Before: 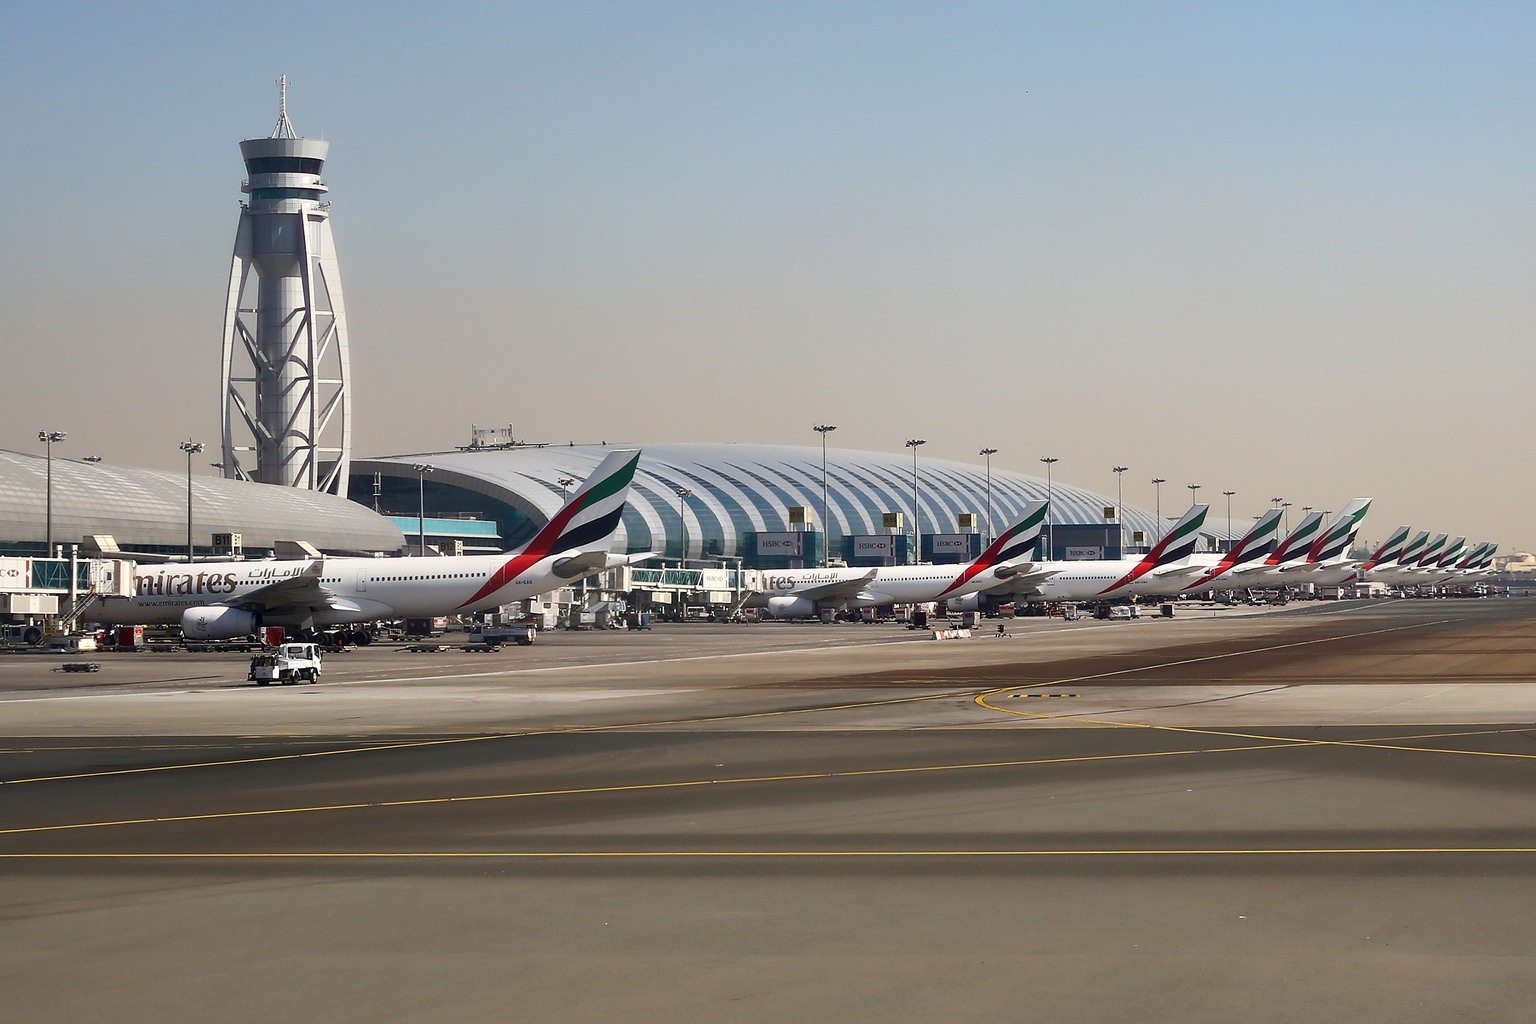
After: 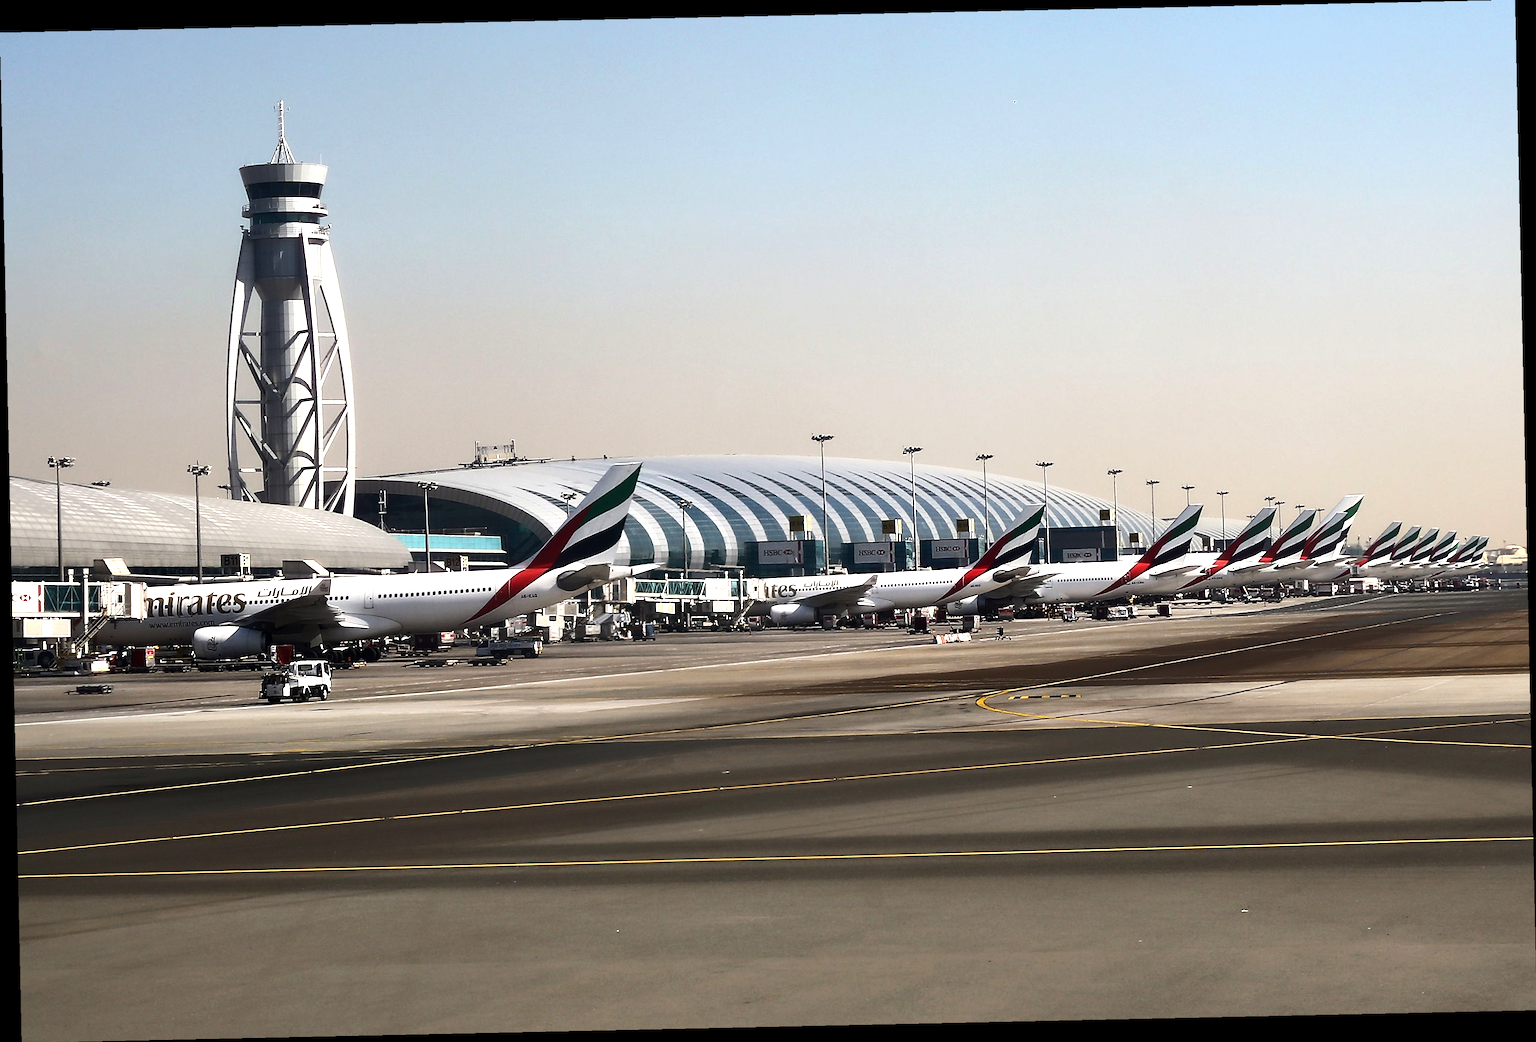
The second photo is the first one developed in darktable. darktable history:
exposure: exposure -0.242 EV, compensate highlight preservation false
tone equalizer: -8 EV -1.08 EV, -7 EV -1.01 EV, -6 EV -0.867 EV, -5 EV -0.578 EV, -3 EV 0.578 EV, -2 EV 0.867 EV, -1 EV 1.01 EV, +0 EV 1.08 EV, edges refinement/feathering 500, mask exposure compensation -1.57 EV, preserve details no
rotate and perspective: rotation -1.24°, automatic cropping off
